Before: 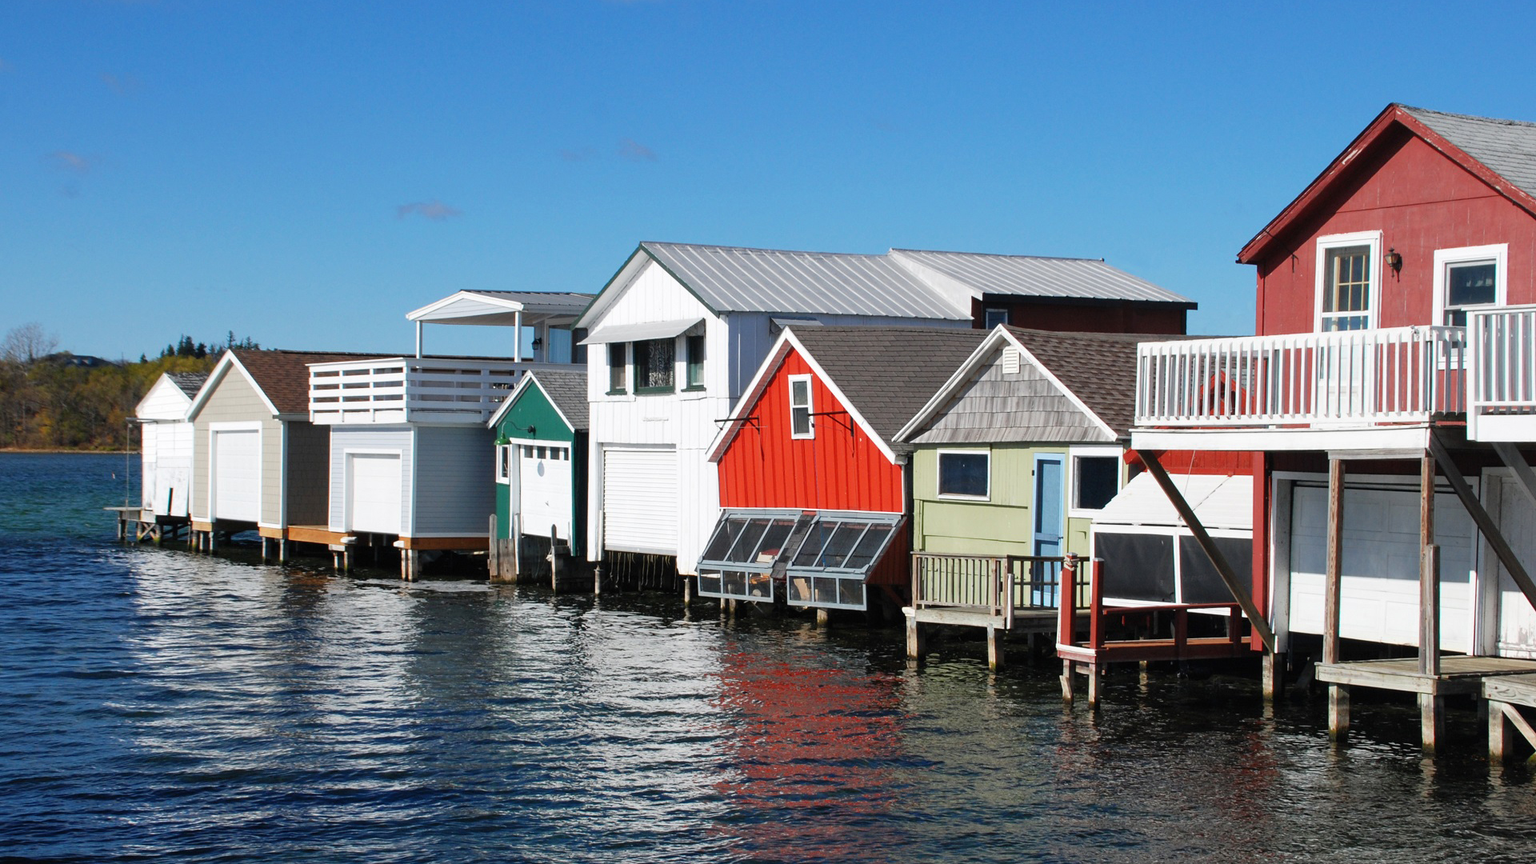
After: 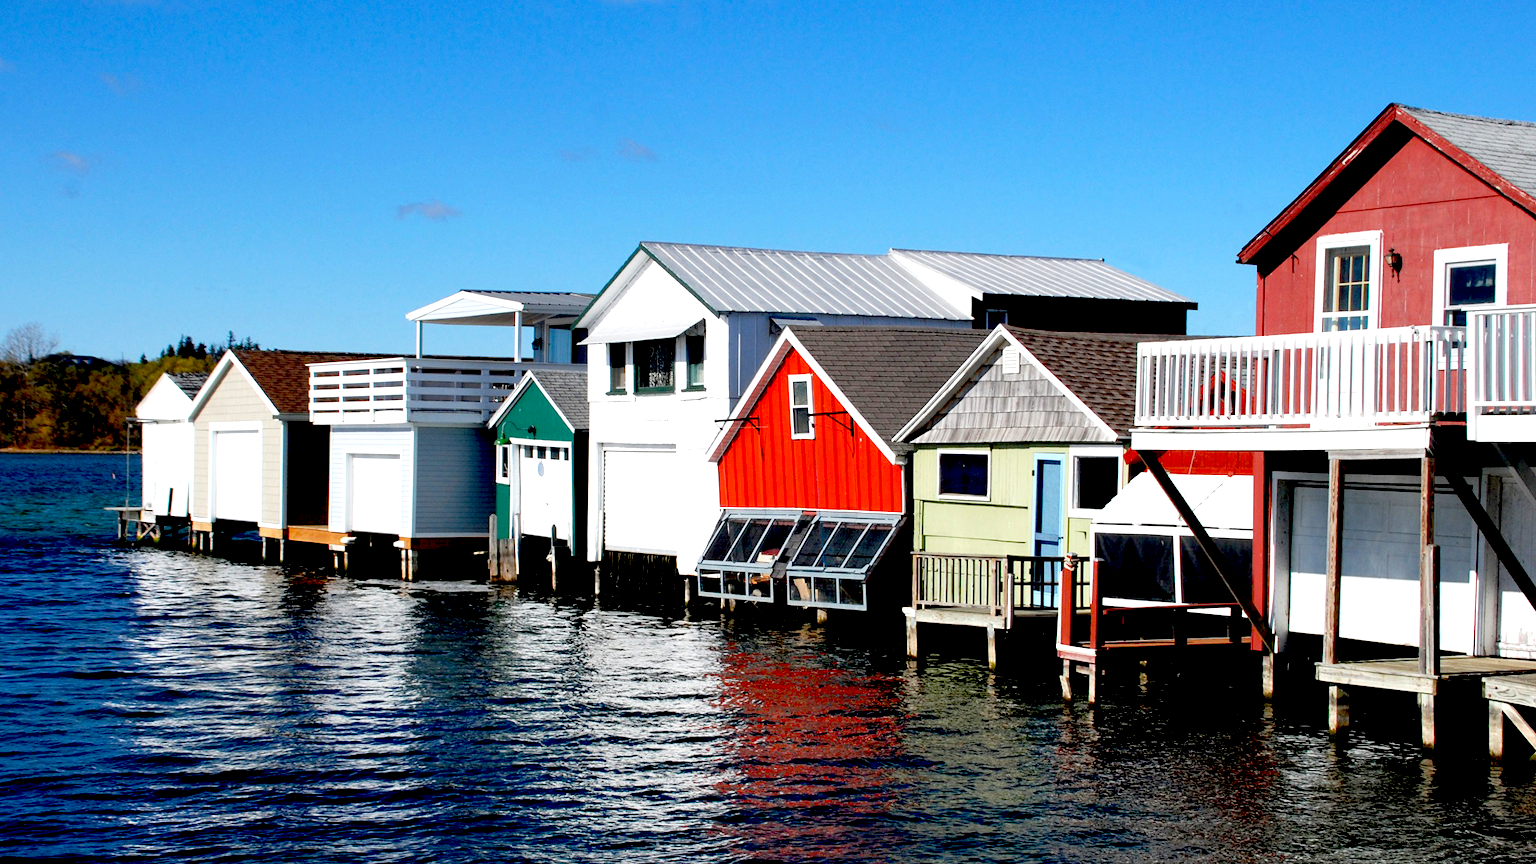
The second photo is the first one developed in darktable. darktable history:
exposure: black level correction 0.041, exposure 0.498 EV, compensate exposure bias true, compensate highlight preservation false
